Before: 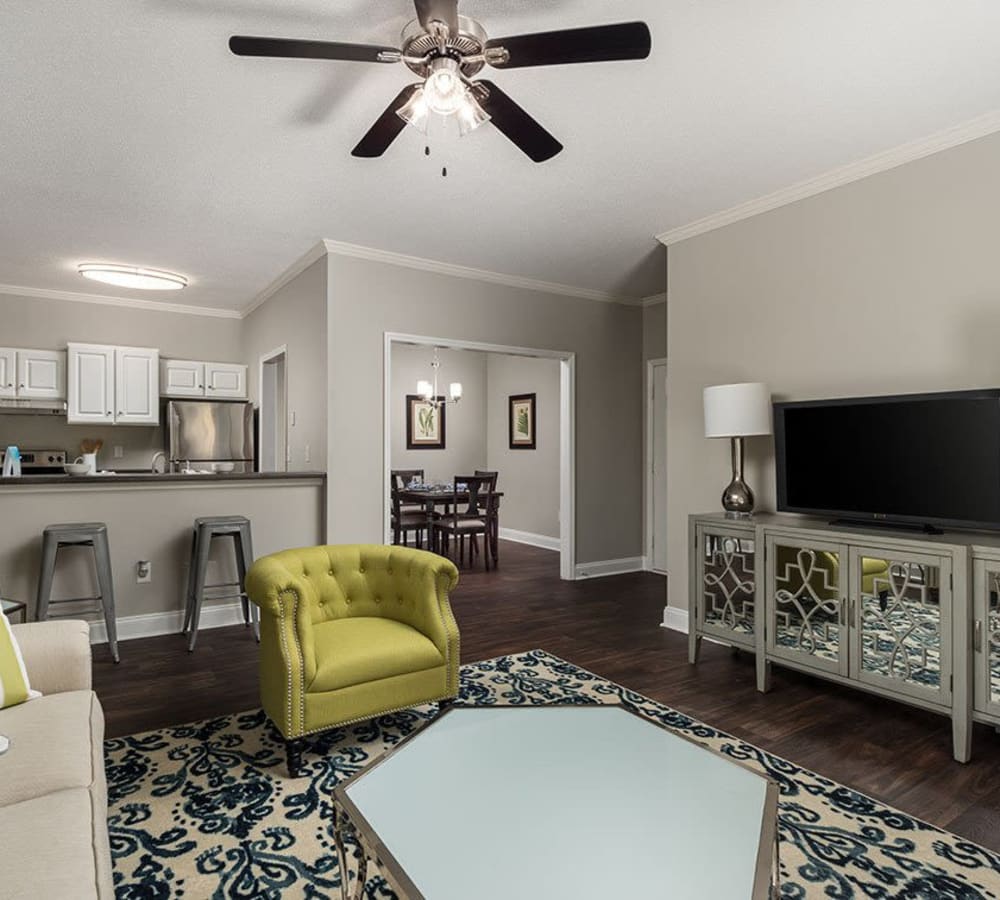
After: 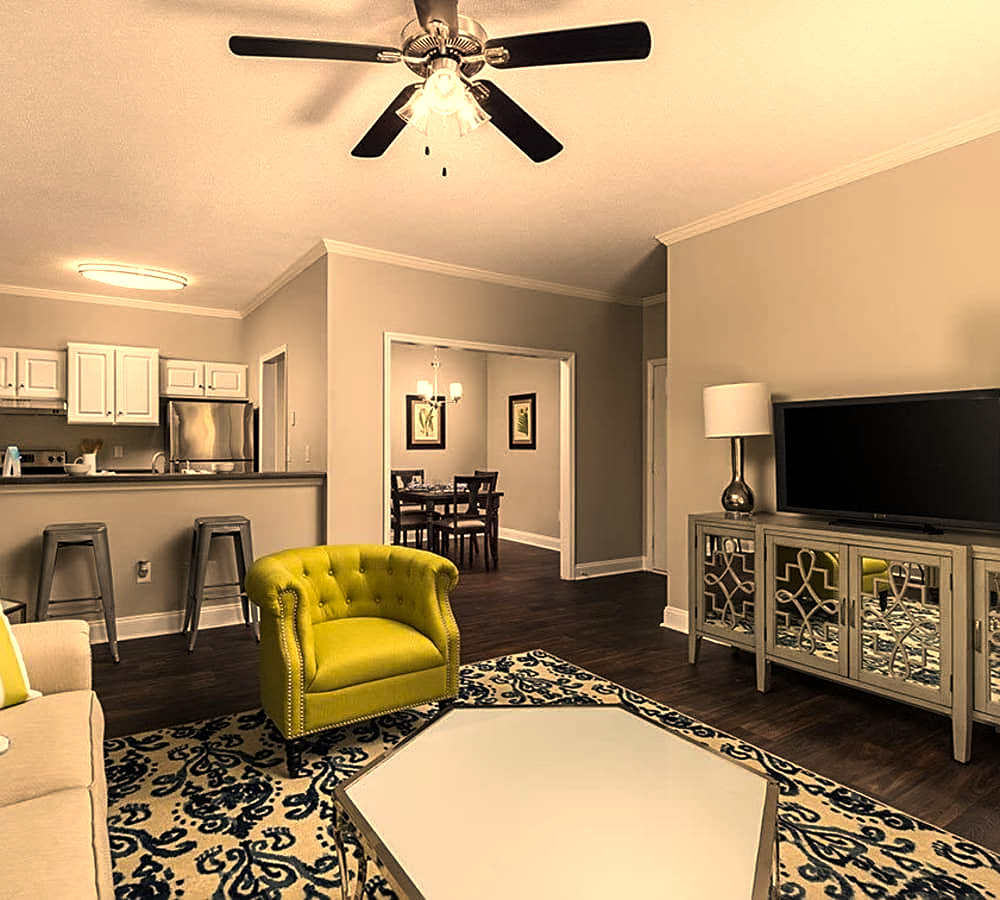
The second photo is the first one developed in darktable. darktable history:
sharpen: on, module defaults
color balance rgb: perceptual saturation grading › global saturation -2.722%, perceptual saturation grading › shadows -2.828%, perceptual brilliance grading › global brilliance 14.24%, perceptual brilliance grading › shadows -35.607%, global vibrance 20%
color correction: highlights a* 14.9, highlights b* 31.06
